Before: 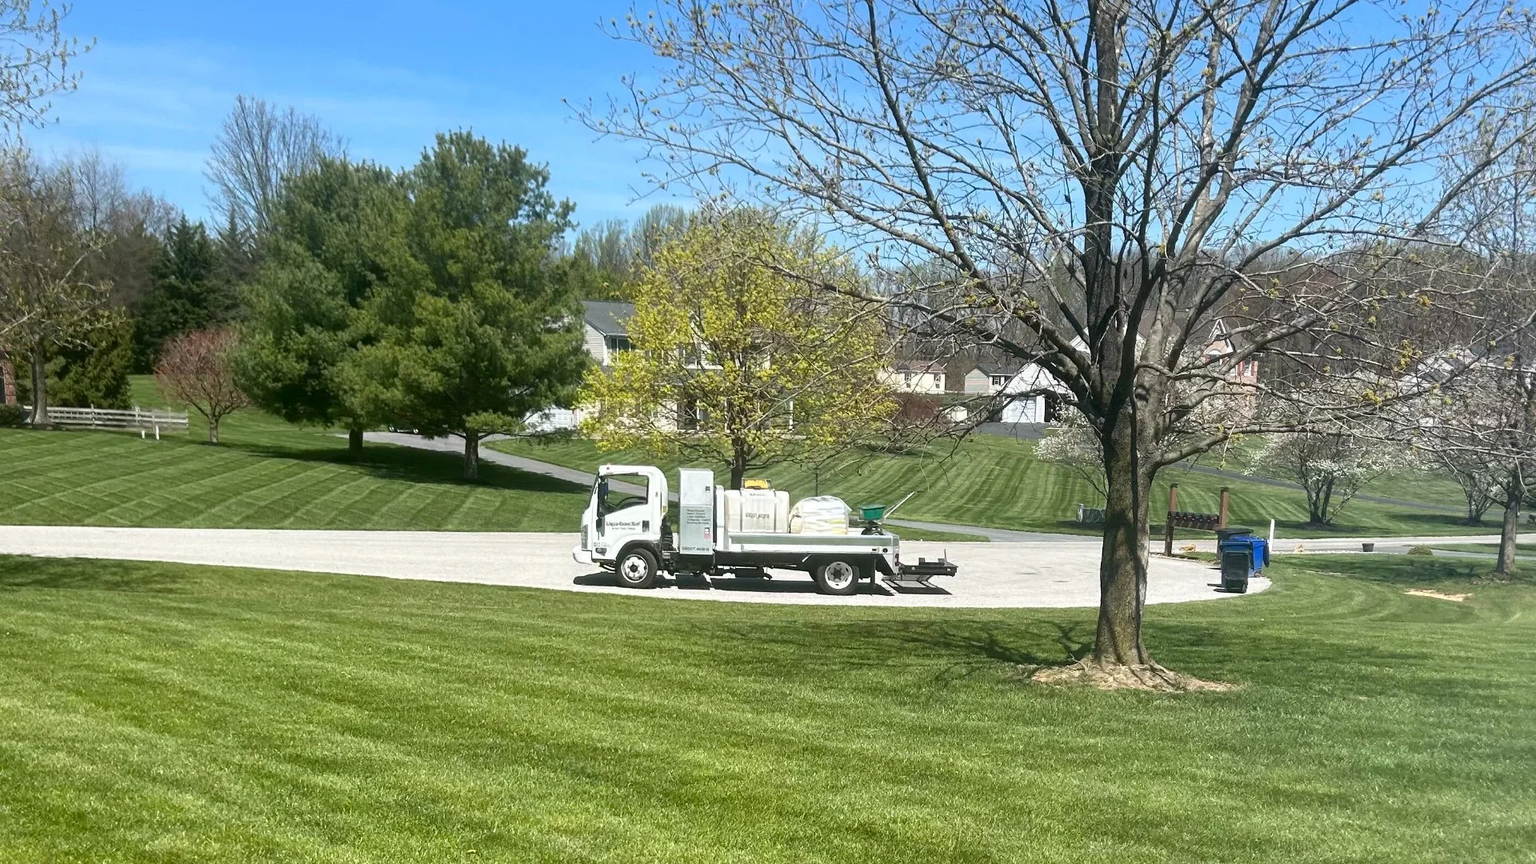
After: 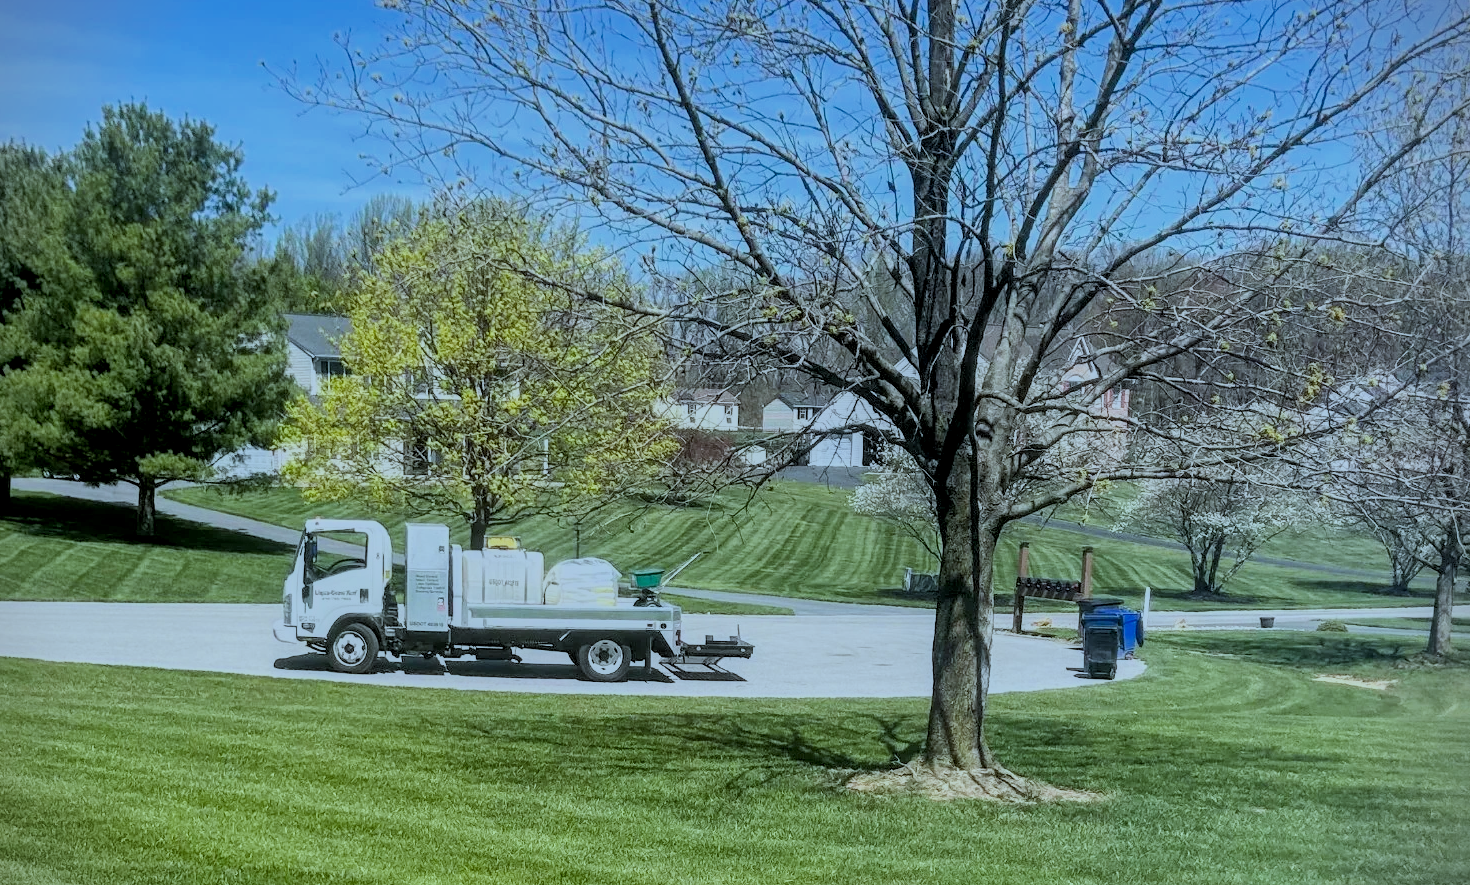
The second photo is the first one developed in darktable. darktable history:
filmic rgb: black relative exposure -6.15 EV, white relative exposure 6.96 EV, hardness 2.23, color science v6 (2022)
shadows and highlights: on, module defaults
local contrast: detail 130%
vignetting: fall-off start 92.6%, brightness -0.52, saturation -0.51, center (-0.012, 0)
color correction: highlights a* -6.69, highlights b* 0.49
crop: left 23.095%, top 5.827%, bottom 11.854%
white balance: red 0.948, green 1.02, blue 1.176
